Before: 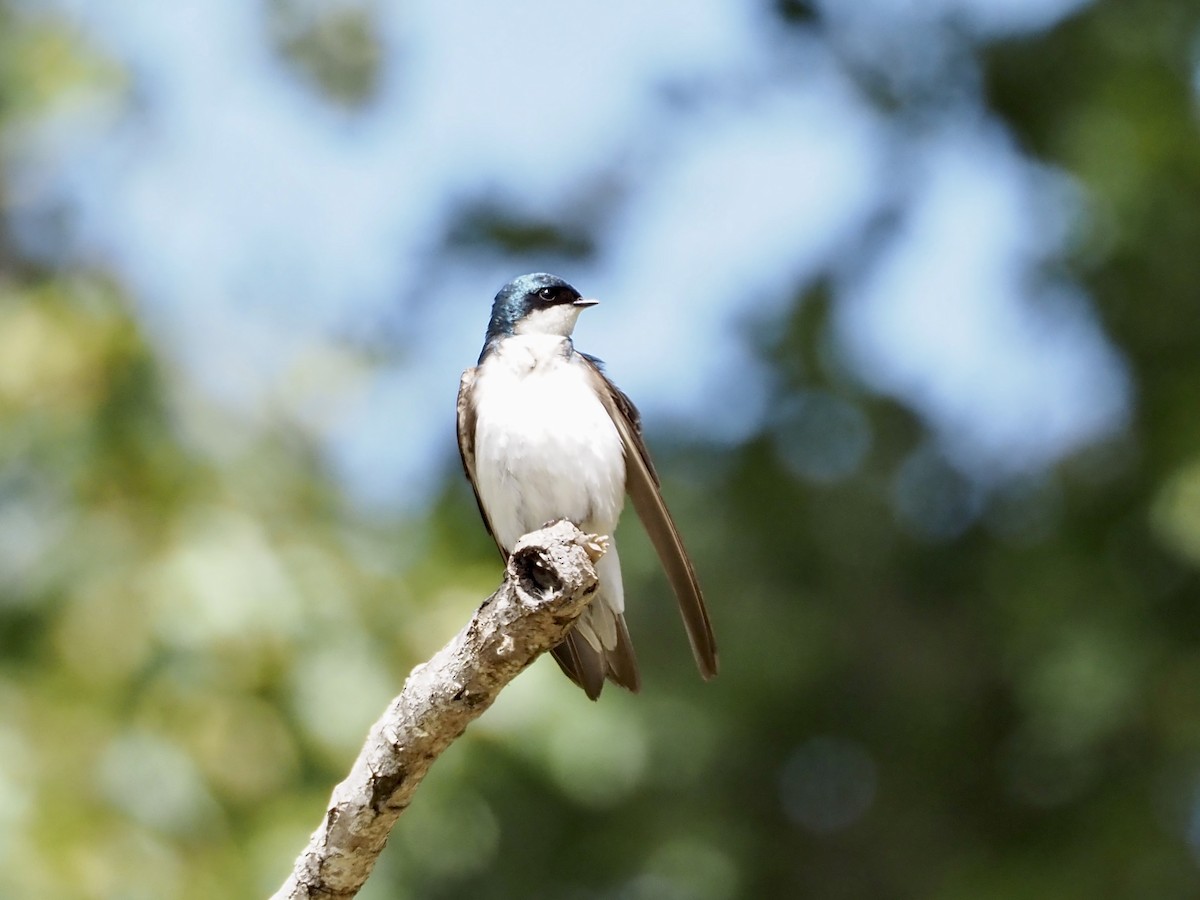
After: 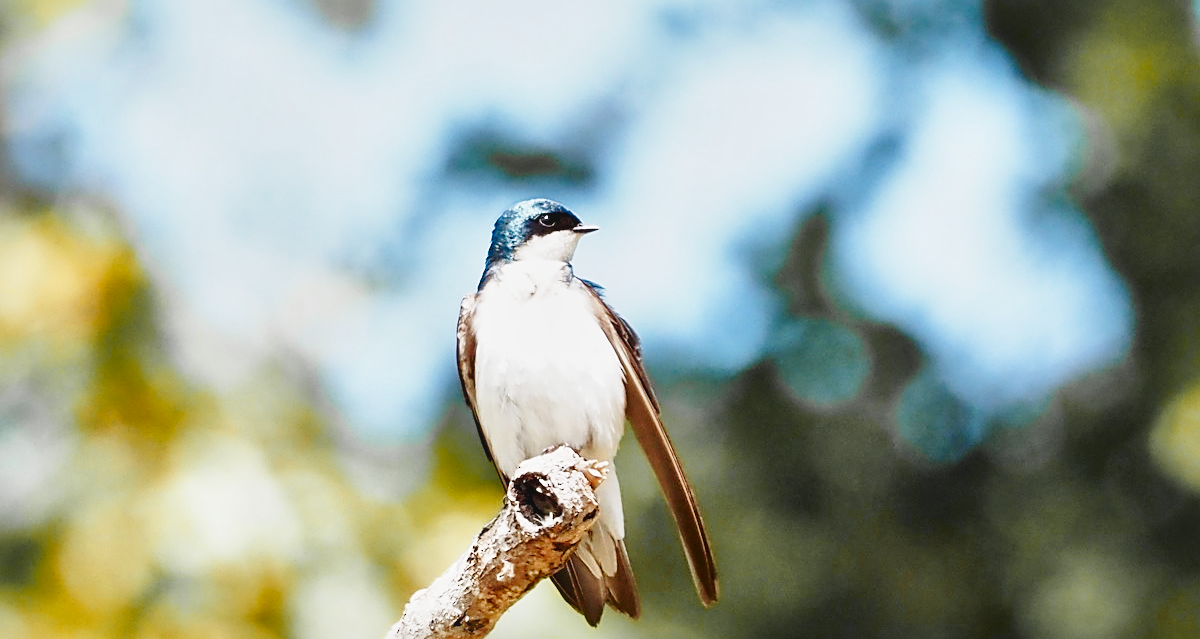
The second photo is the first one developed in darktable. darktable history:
crop and rotate: top 8.226%, bottom 20.715%
sharpen: on, module defaults
contrast brightness saturation: contrast -0.125
base curve: curves: ch0 [(0, 0) (0.028, 0.03) (0.121, 0.232) (0.46, 0.748) (0.859, 0.968) (1, 1)], preserve colors none
local contrast: mode bilateral grid, contrast 20, coarseness 49, detail 161%, midtone range 0.2
color zones: curves: ch1 [(0.29, 0.492) (0.373, 0.185) (0.509, 0.481)]; ch2 [(0.25, 0.462) (0.749, 0.457)], mix 30.18%
